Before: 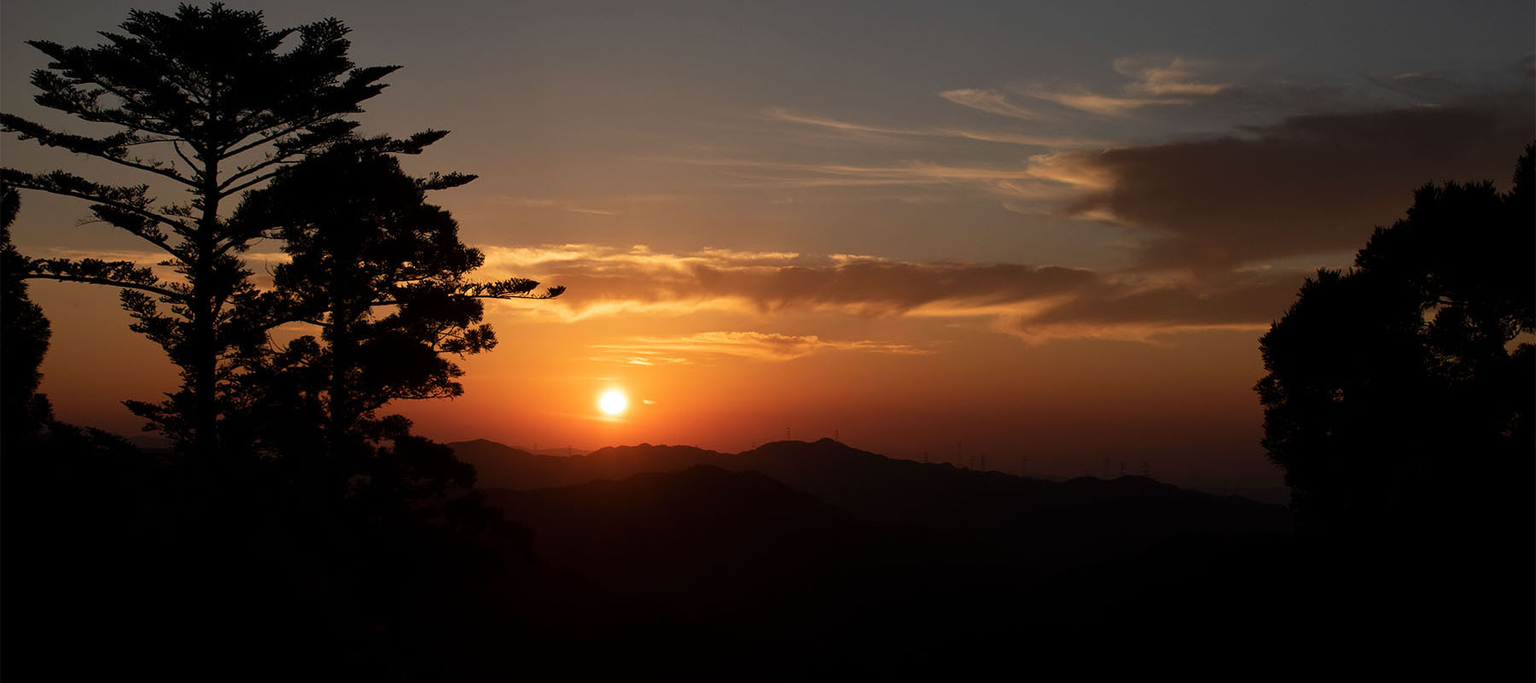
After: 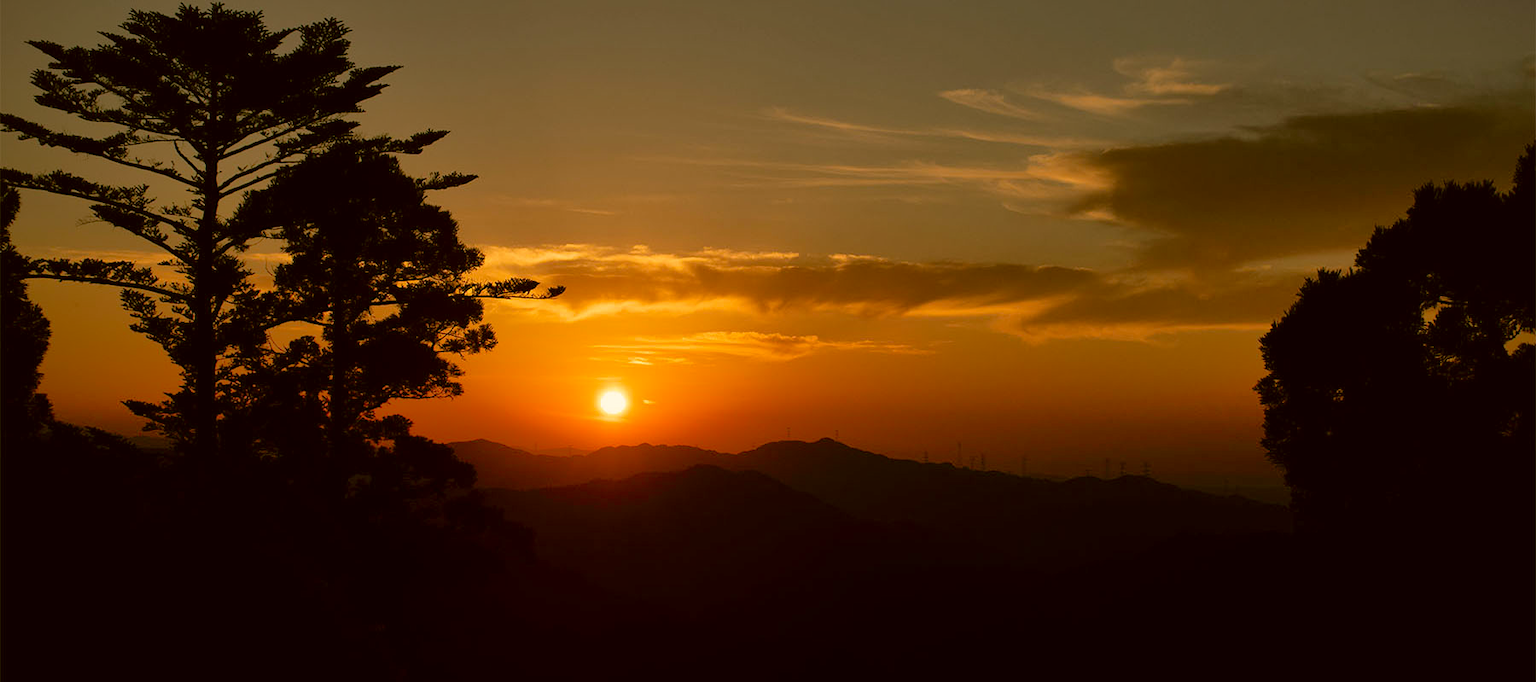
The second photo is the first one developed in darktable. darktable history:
color correction: highlights a* 8.98, highlights b* 15.09, shadows a* -0.49, shadows b* 26.52
shadows and highlights: on, module defaults
